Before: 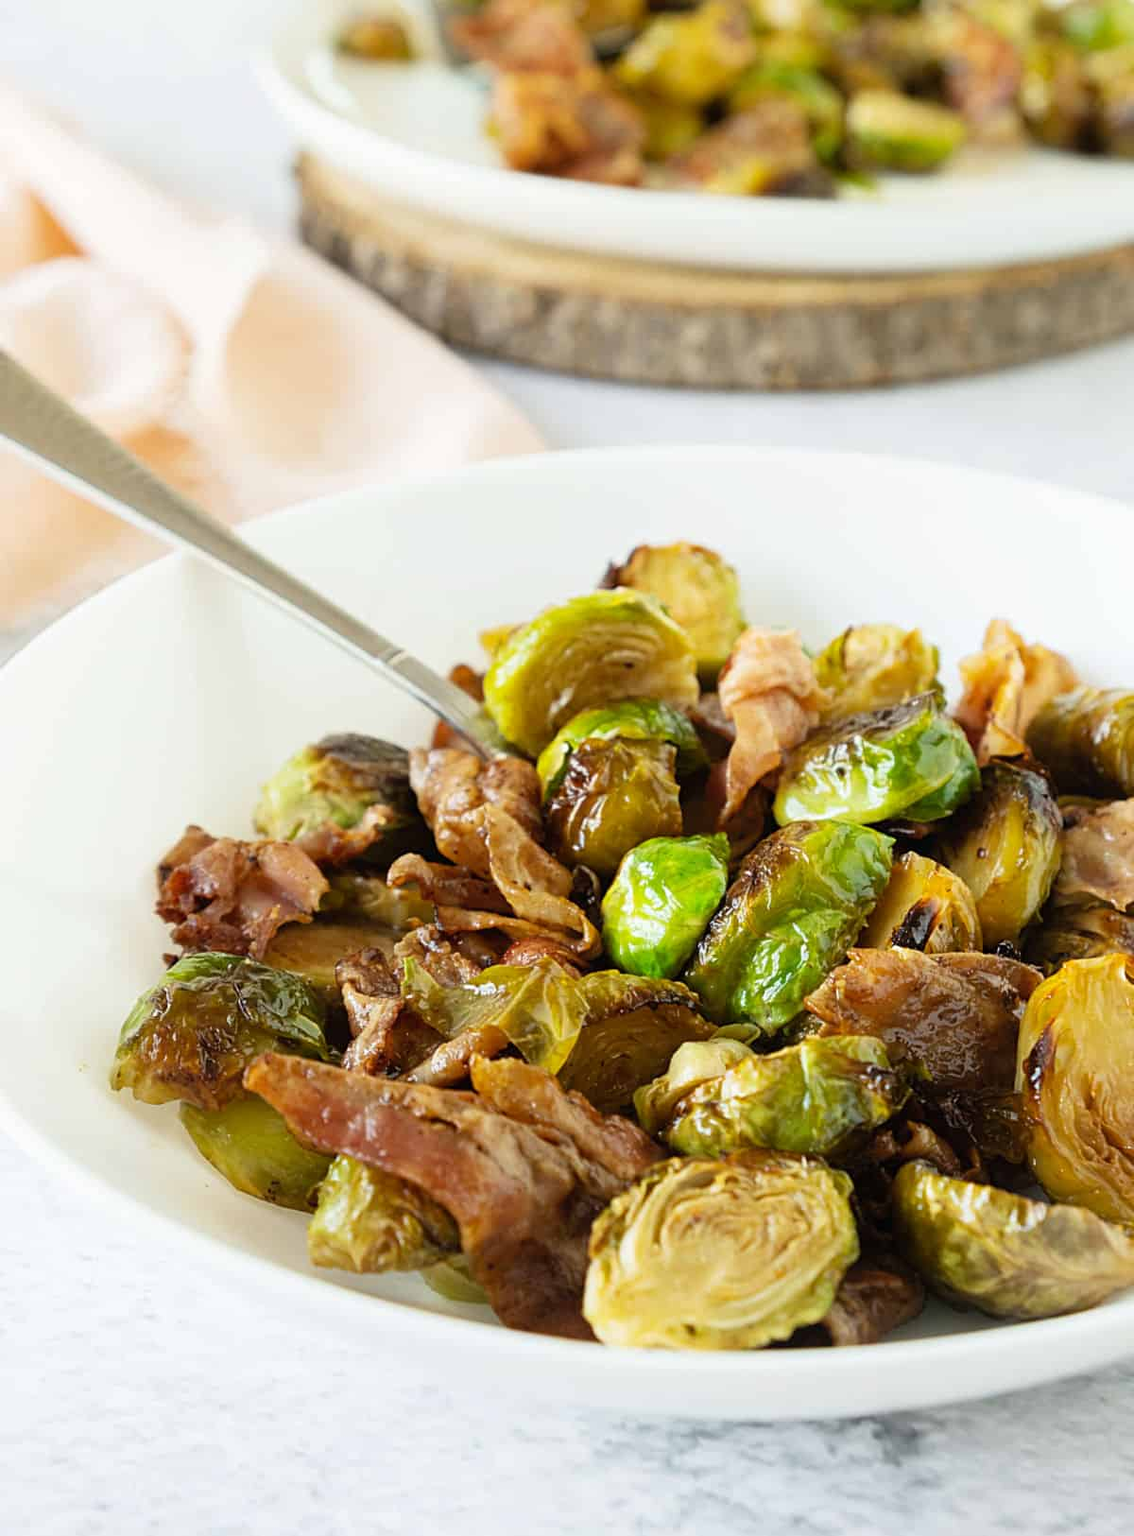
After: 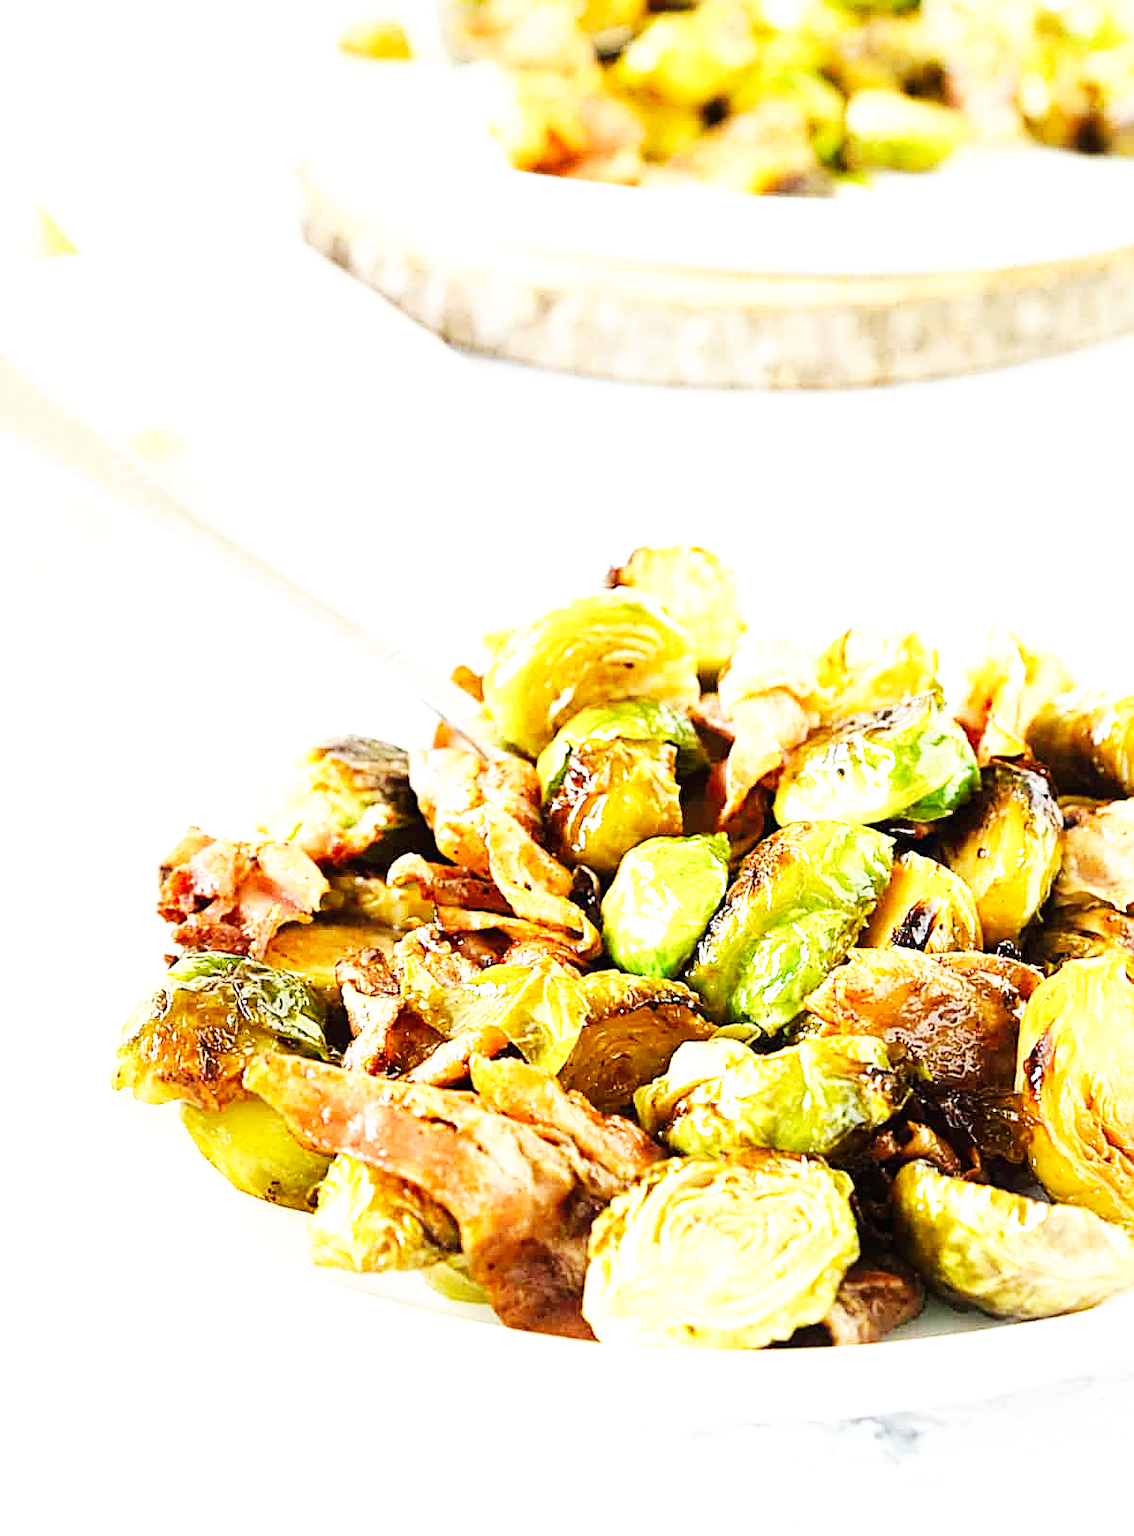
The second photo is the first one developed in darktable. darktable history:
sharpen: on, module defaults
exposure: black level correction 0, exposure 0.896 EV, compensate exposure bias true, compensate highlight preservation false
base curve: curves: ch0 [(0, 0) (0.007, 0.004) (0.027, 0.03) (0.046, 0.07) (0.207, 0.54) (0.442, 0.872) (0.673, 0.972) (1, 1)], preserve colors none
